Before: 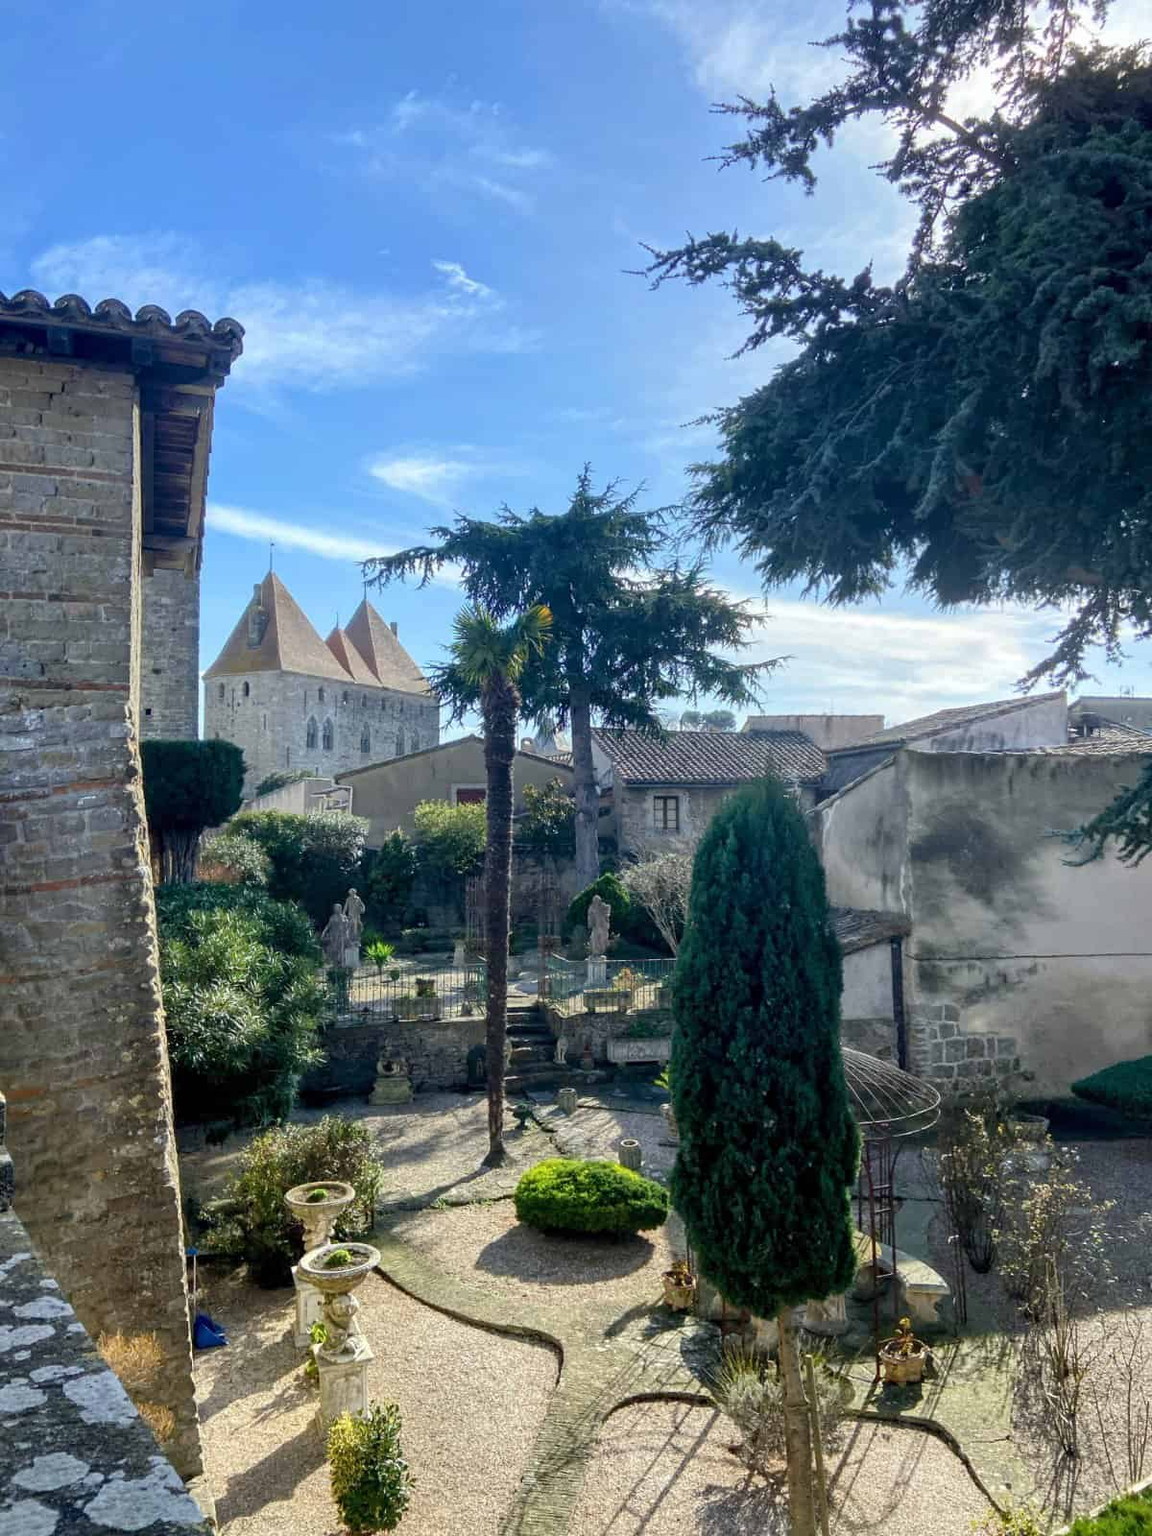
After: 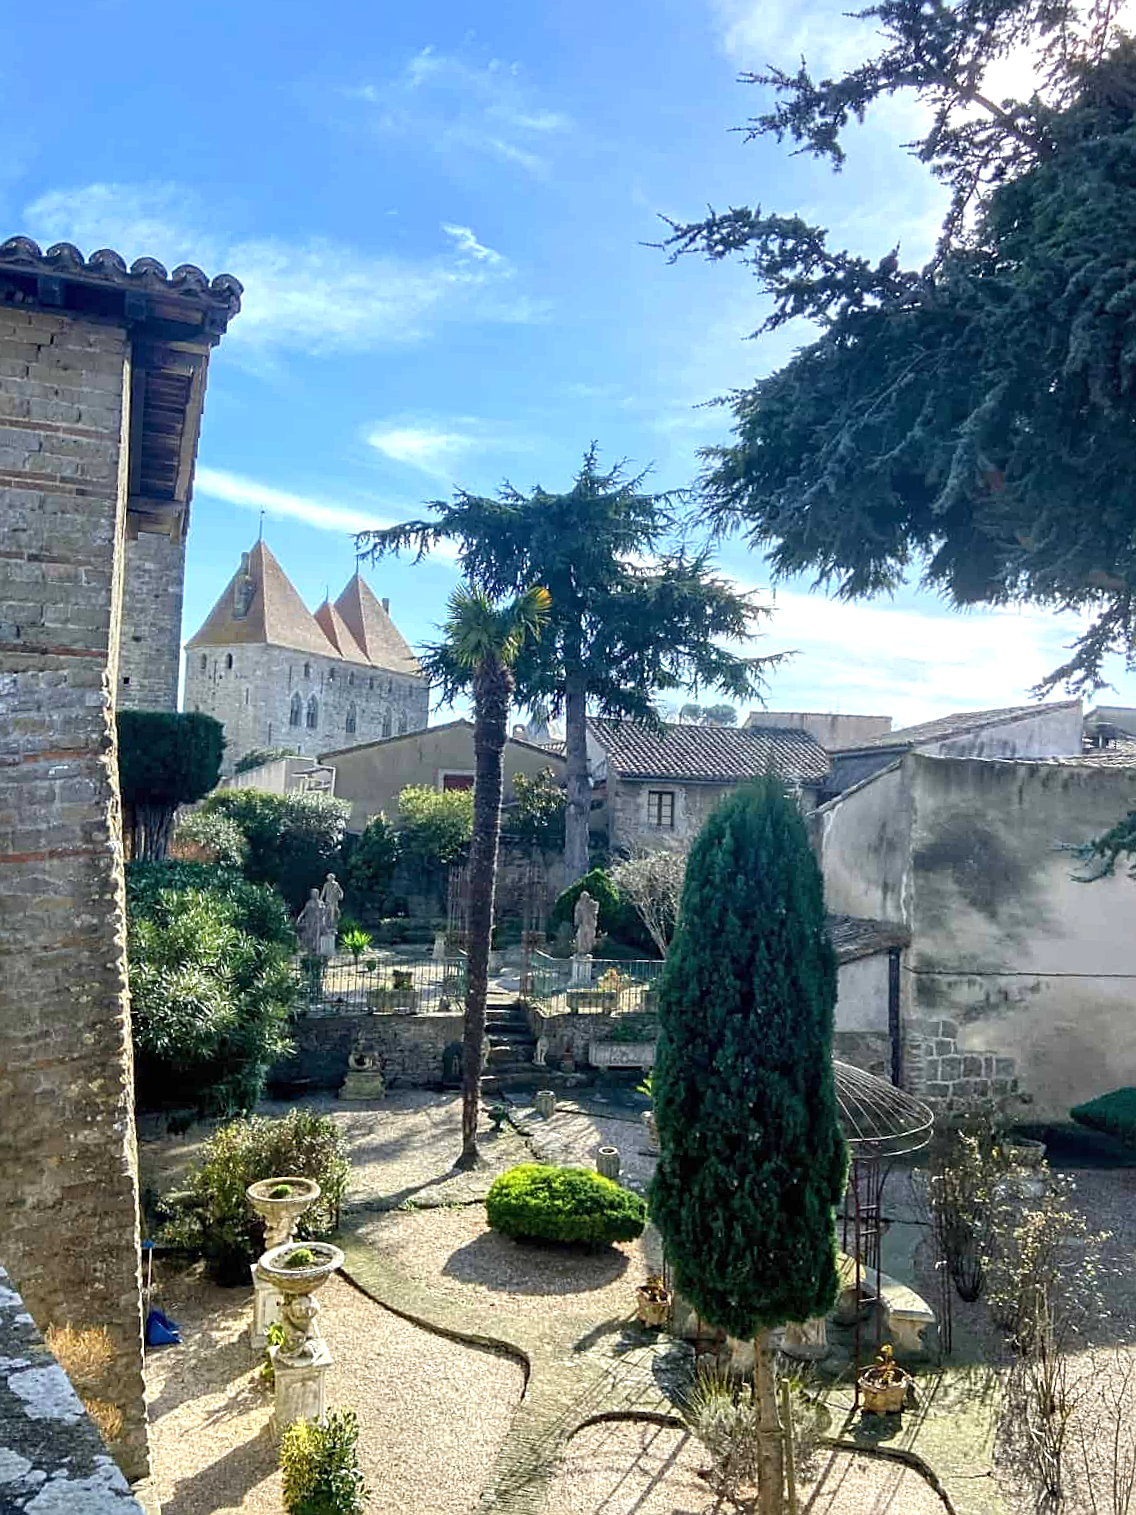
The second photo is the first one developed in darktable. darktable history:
exposure: black level correction 0, exposure 0.393 EV, compensate highlight preservation false
crop and rotate: angle -2.43°
sharpen: on, module defaults
